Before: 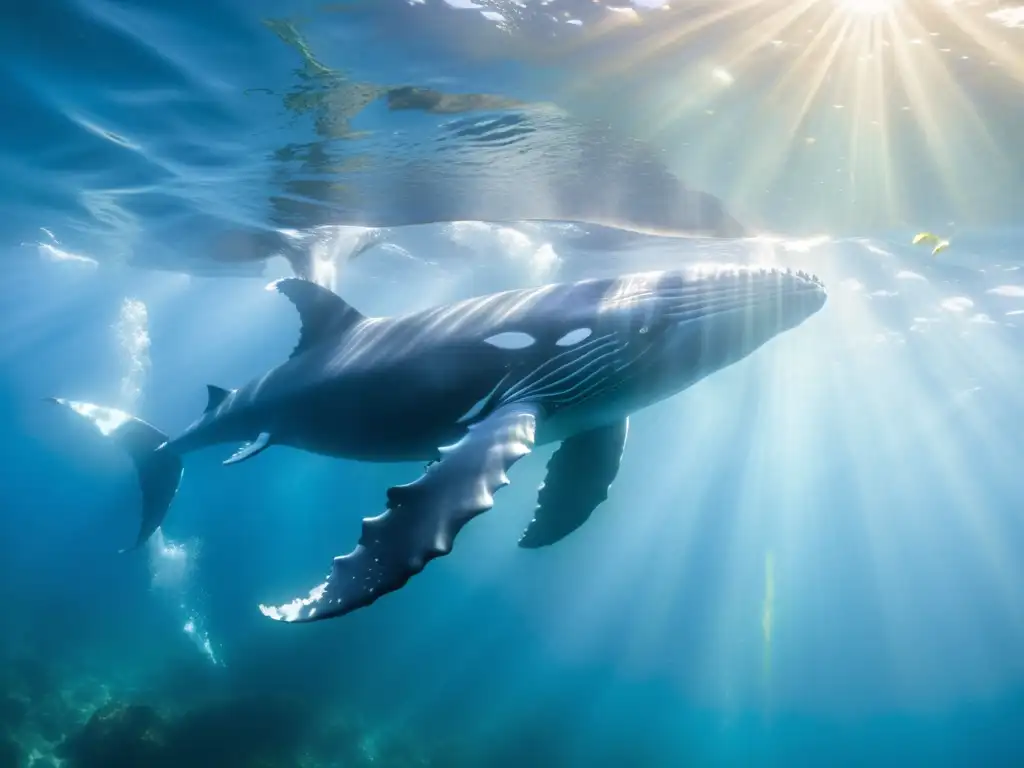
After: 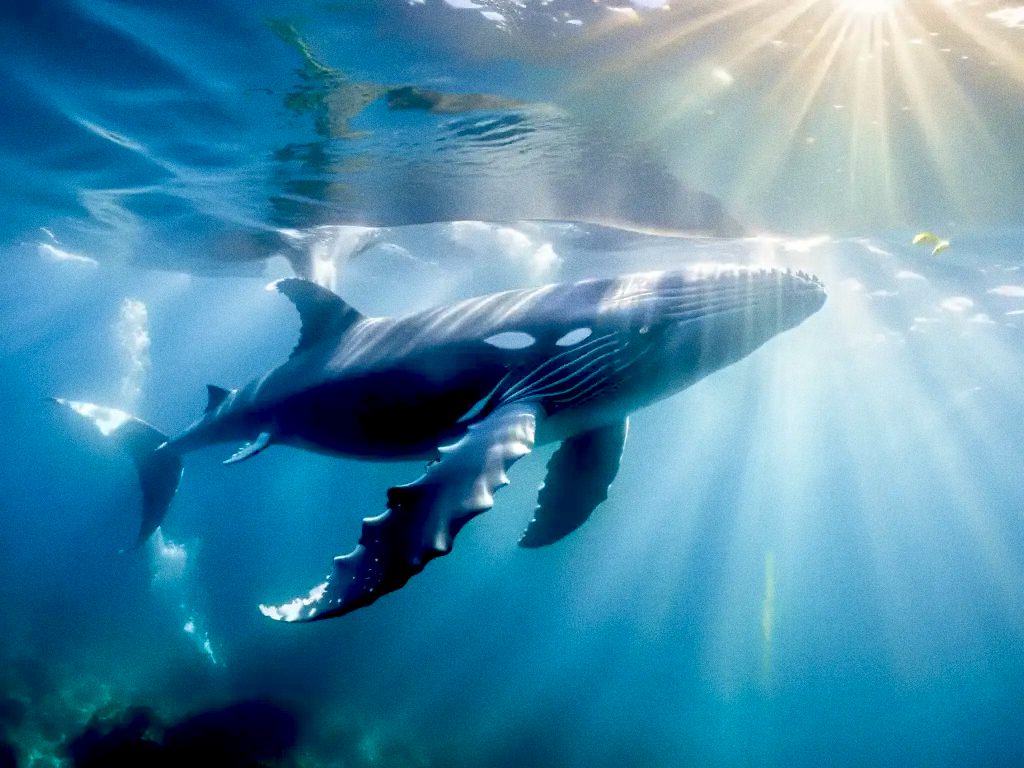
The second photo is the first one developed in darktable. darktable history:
grain: coarseness 0.09 ISO
exposure: black level correction 0.047, exposure 0.013 EV, compensate highlight preservation false
